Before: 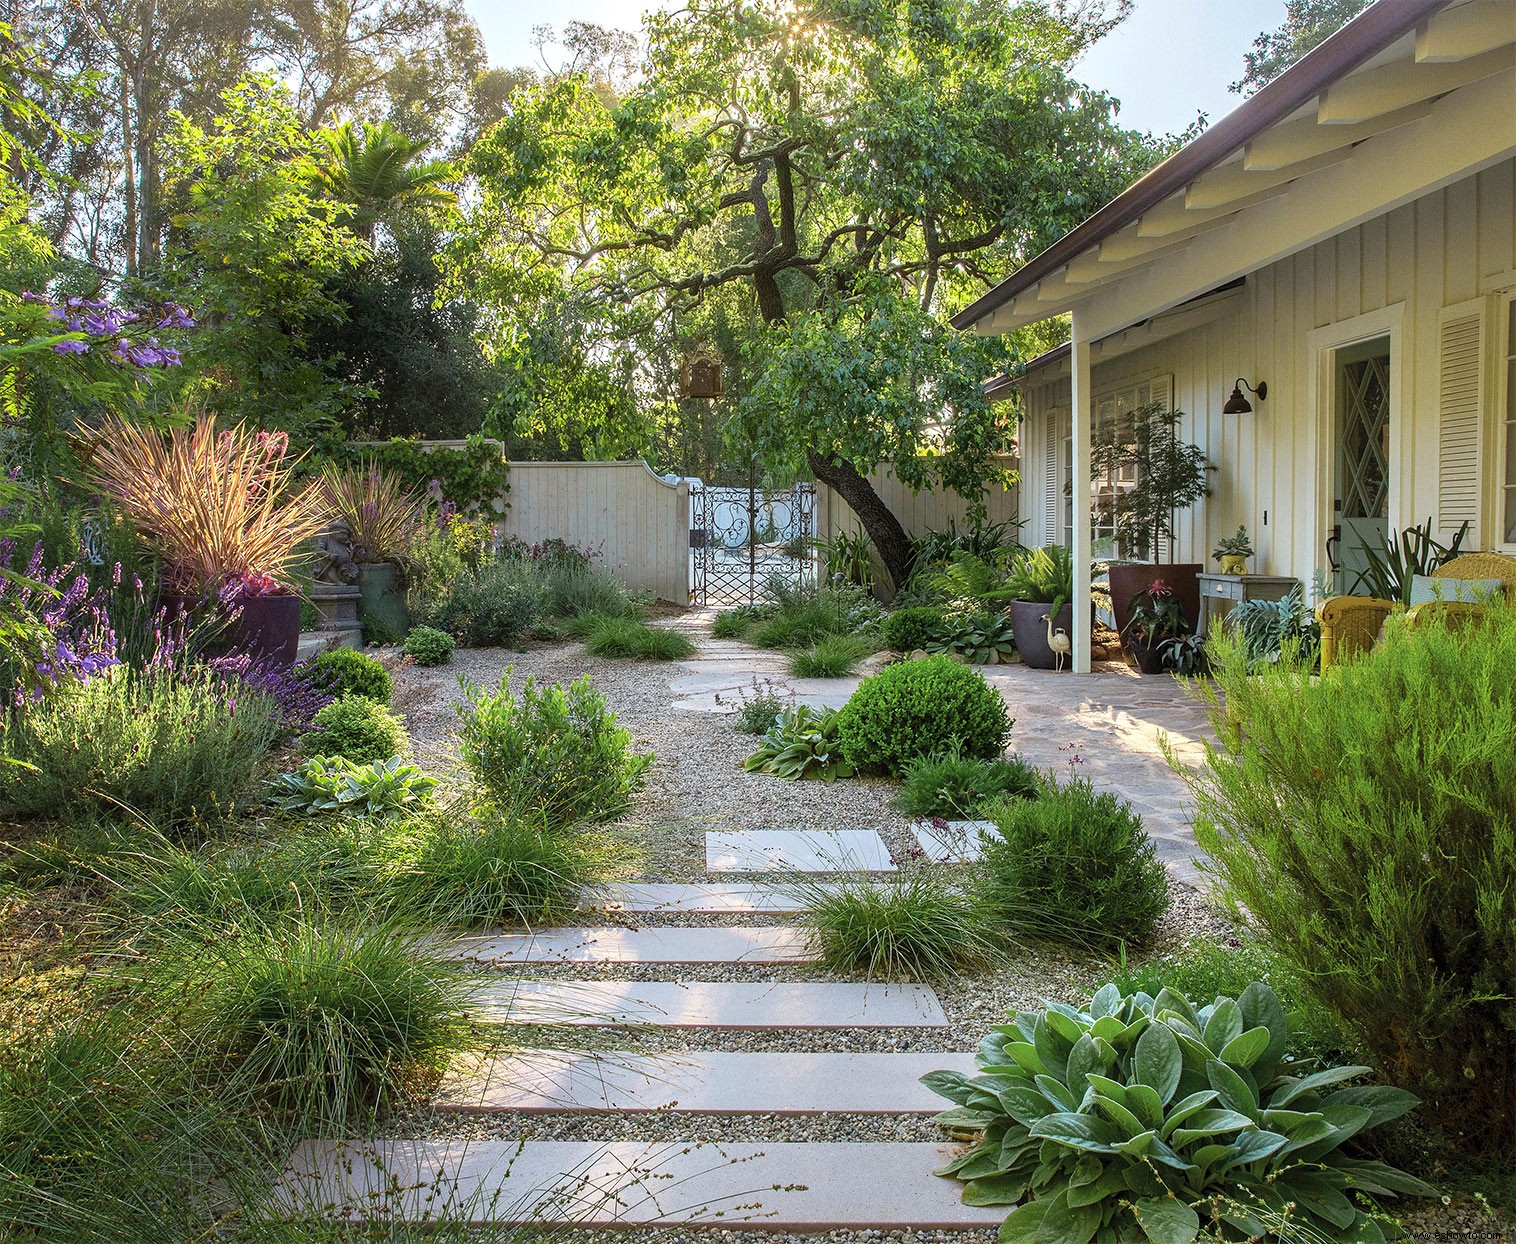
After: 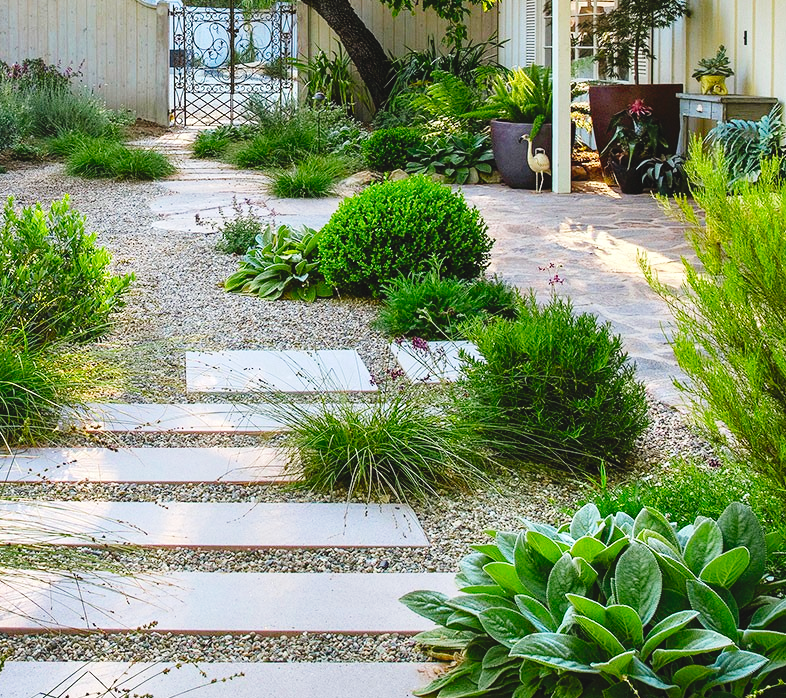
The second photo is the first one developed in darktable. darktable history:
crop: left 34.318%, top 38.654%, right 13.791%, bottom 5.215%
color correction: highlights b* 0.016, saturation 1.32
tone curve: curves: ch0 [(0, 0.056) (0.049, 0.073) (0.155, 0.127) (0.33, 0.331) (0.432, 0.46) (0.601, 0.655) (0.843, 0.876) (1, 0.965)]; ch1 [(0, 0) (0.339, 0.334) (0.445, 0.419) (0.476, 0.454) (0.497, 0.494) (0.53, 0.511) (0.557, 0.549) (0.613, 0.614) (0.728, 0.729) (1, 1)]; ch2 [(0, 0) (0.327, 0.318) (0.417, 0.426) (0.46, 0.453) (0.502, 0.5) (0.526, 0.52) (0.54, 0.543) (0.606, 0.61) (0.74, 0.716) (1, 1)], preserve colors none
exposure: black level correction 0.002, exposure 0.296 EV, compensate exposure bias true, compensate highlight preservation false
